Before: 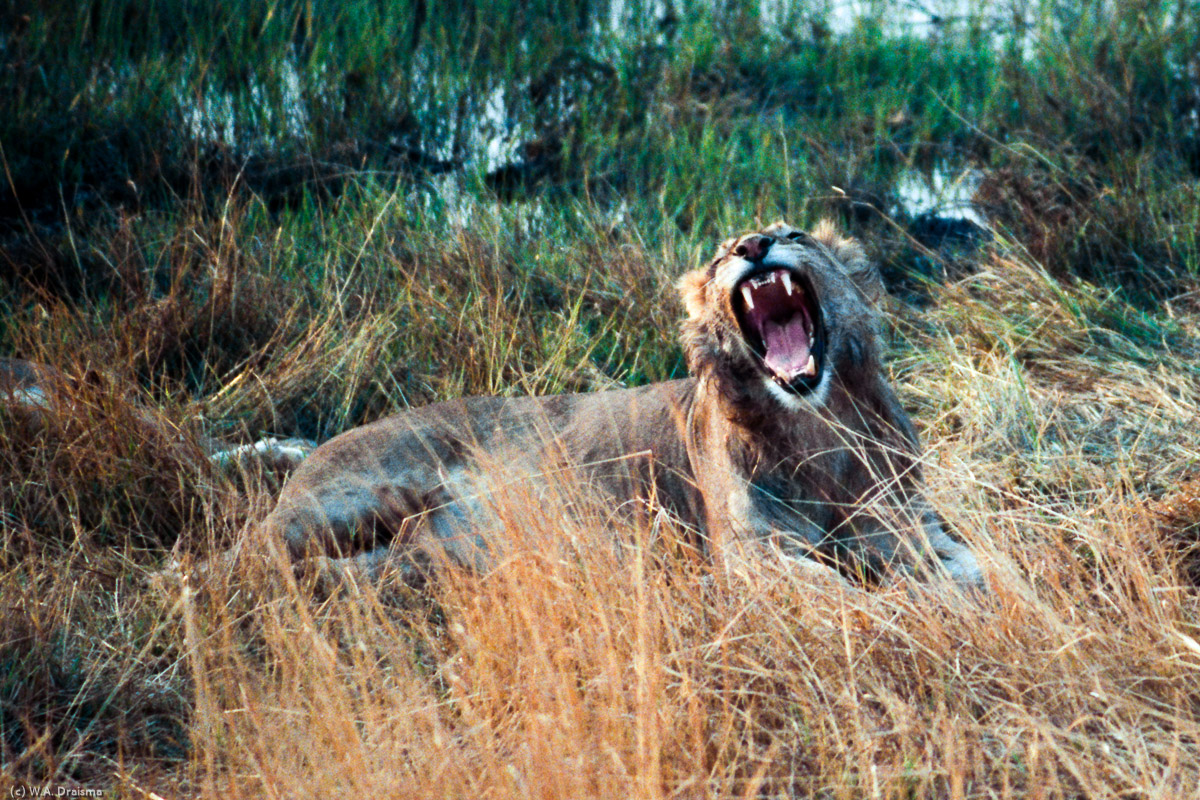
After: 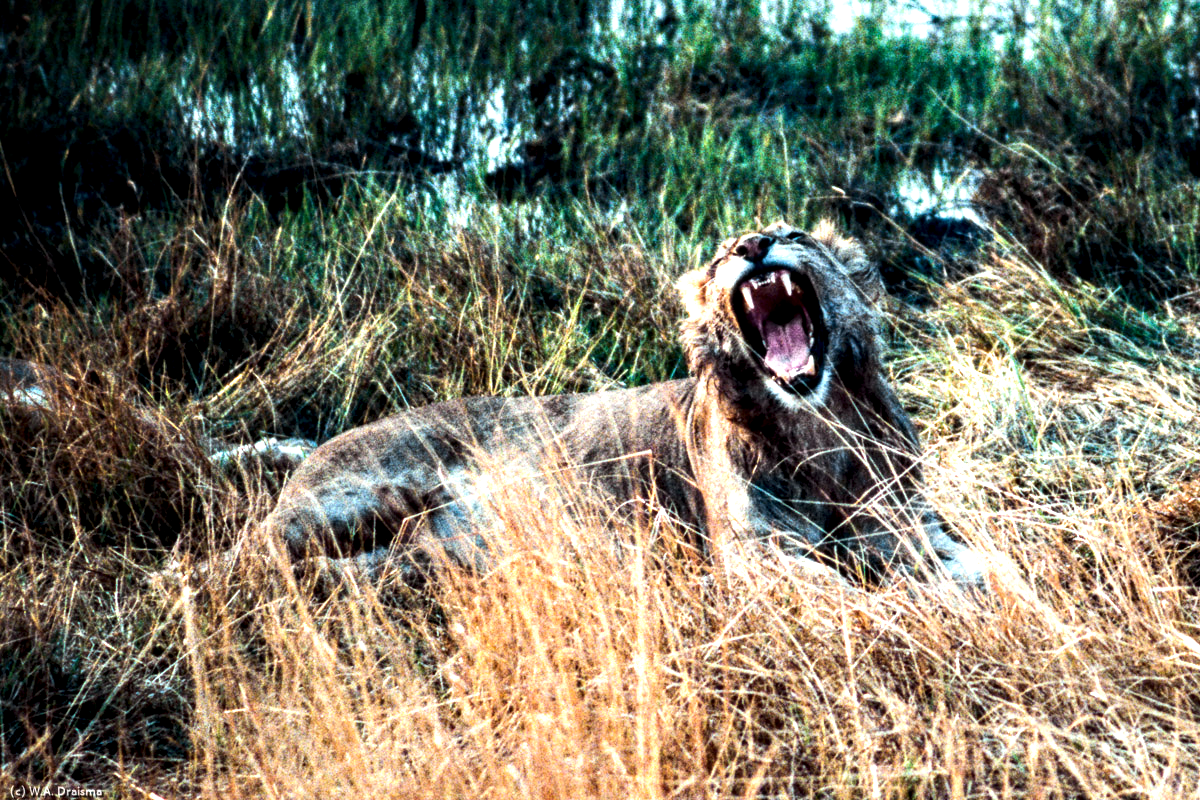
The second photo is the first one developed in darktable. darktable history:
tone equalizer: -8 EV -0.75 EV, -7 EV -0.7 EV, -6 EV -0.6 EV, -5 EV -0.4 EV, -3 EV 0.4 EV, -2 EV 0.6 EV, -1 EV 0.7 EV, +0 EV 0.75 EV, edges refinement/feathering 500, mask exposure compensation -1.57 EV, preserve details no
local contrast: highlights 60%, shadows 60%, detail 160%
